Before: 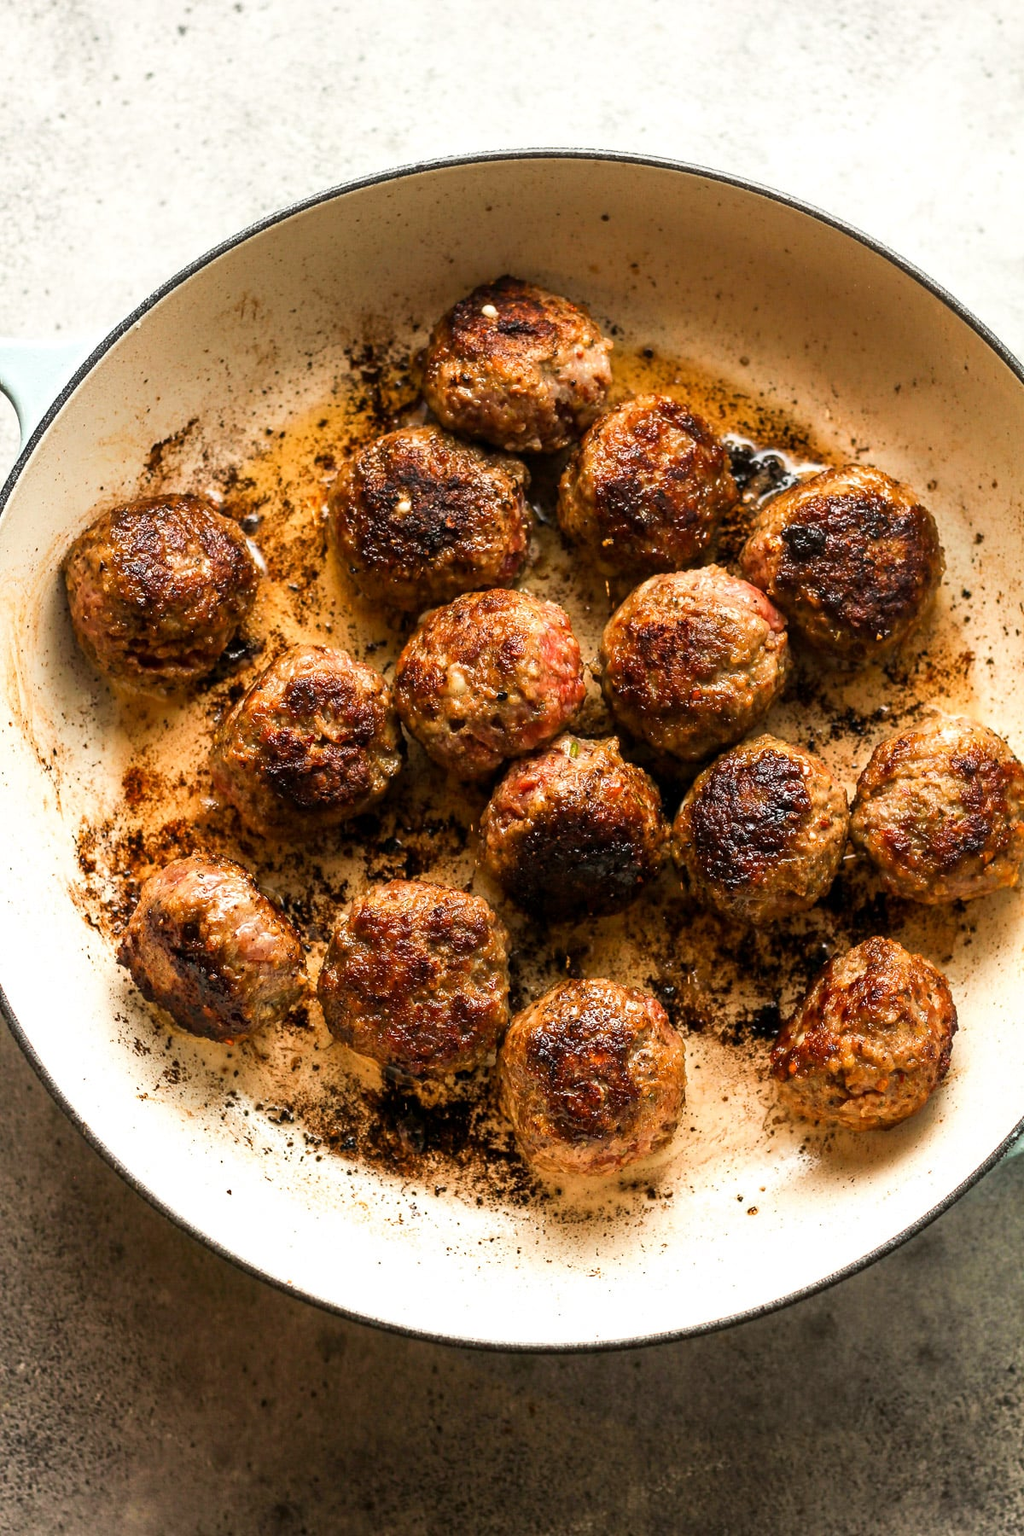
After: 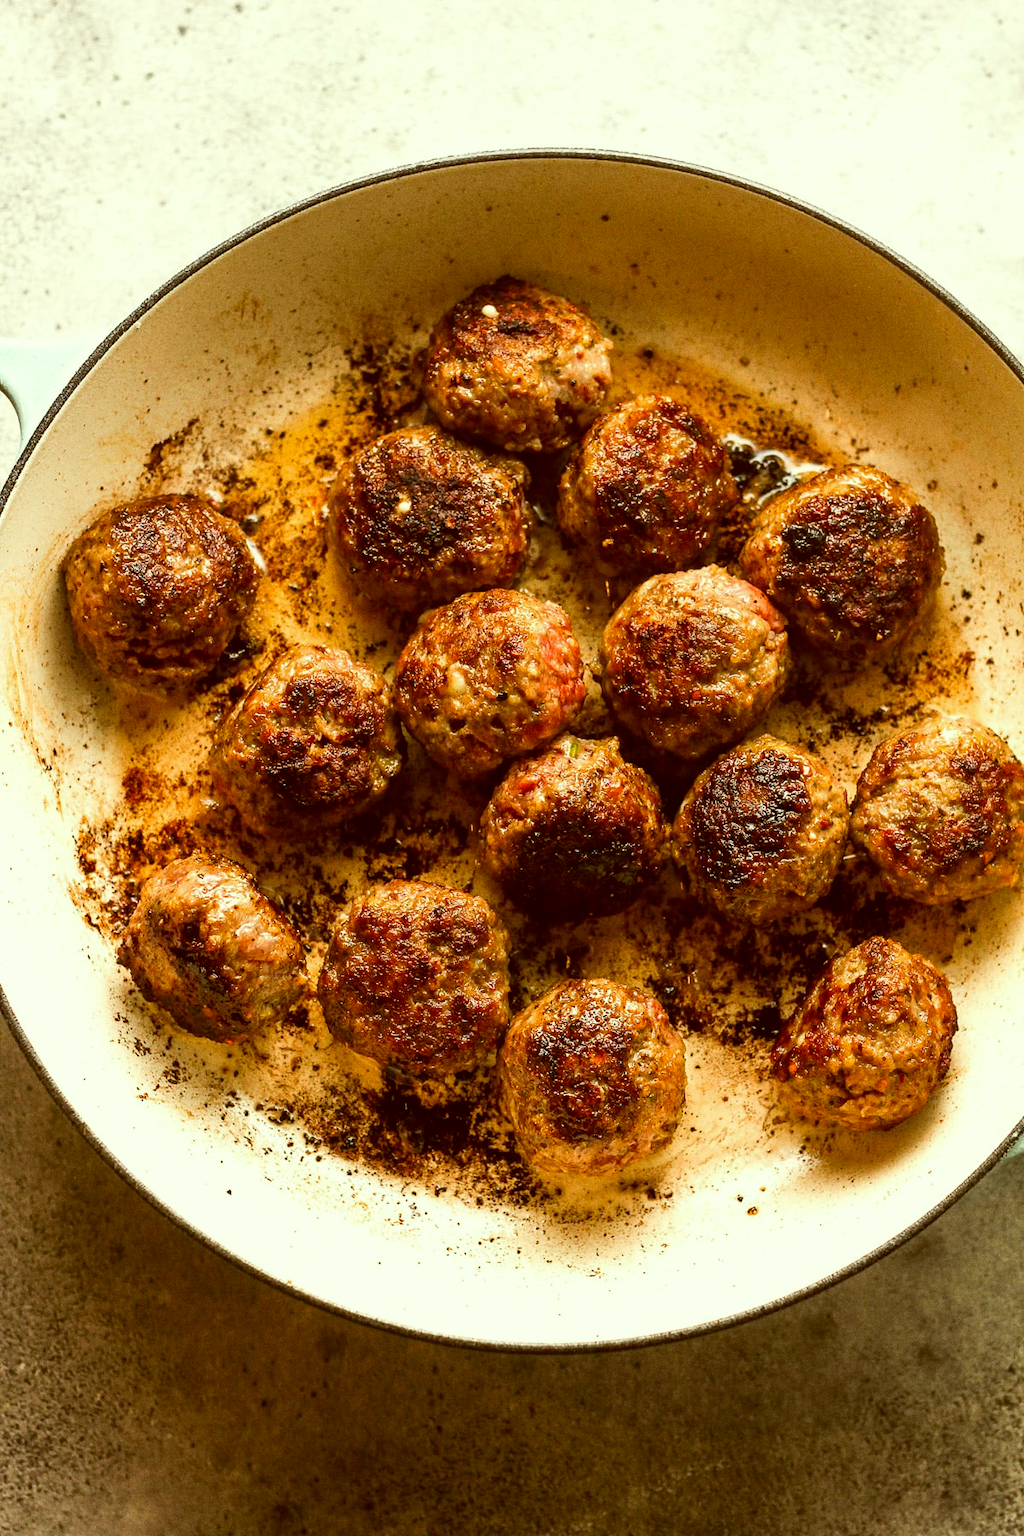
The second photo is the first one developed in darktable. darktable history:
grain: on, module defaults
color correction: highlights a* -5.94, highlights b* 9.48, shadows a* 10.12, shadows b* 23.94
